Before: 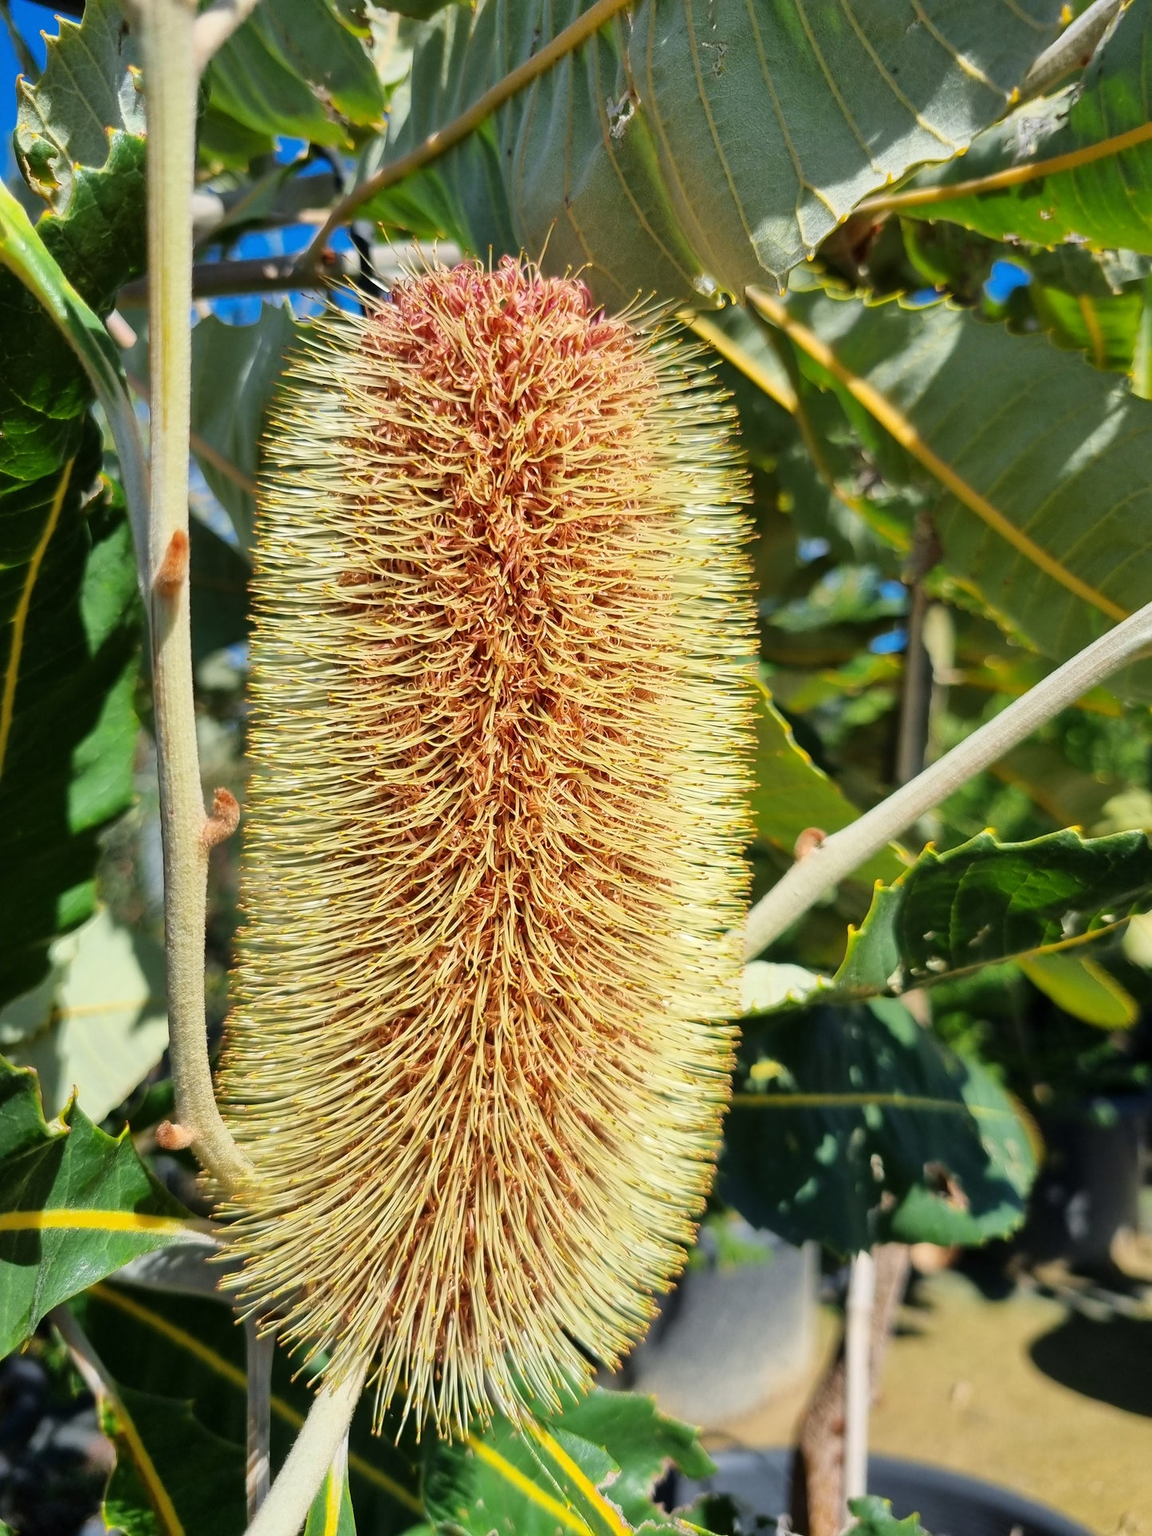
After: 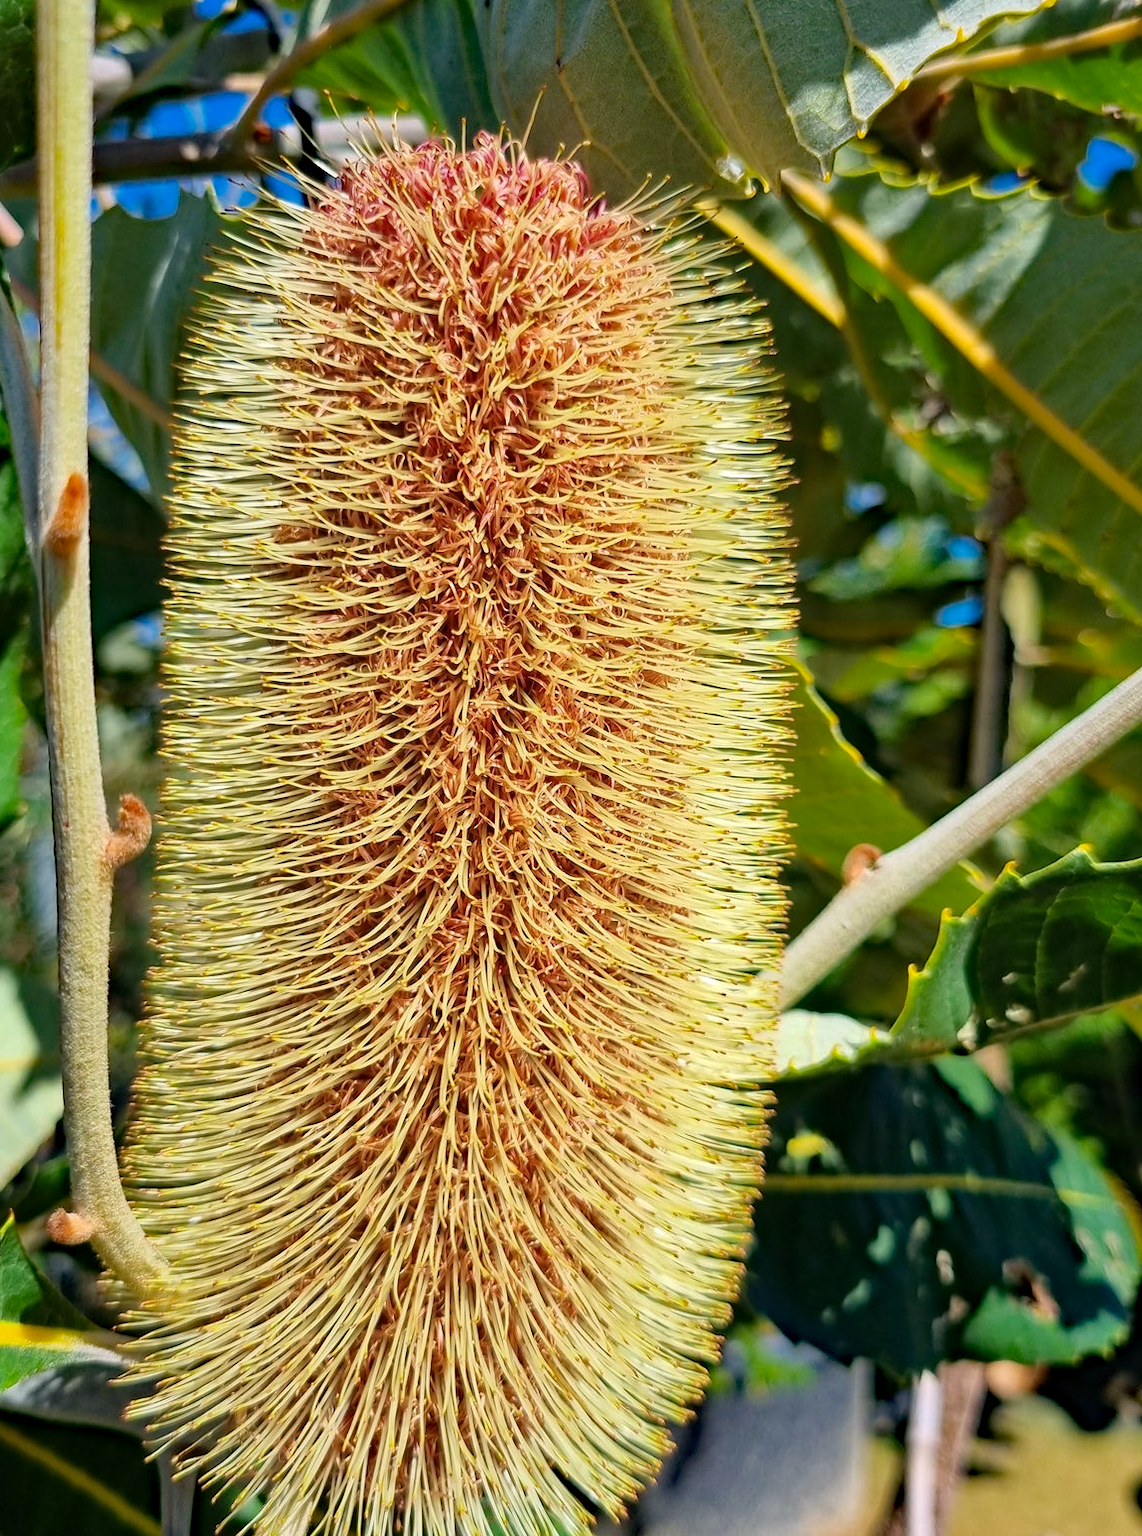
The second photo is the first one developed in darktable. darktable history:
crop and rotate: left 10.266%, top 9.795%, right 10.019%, bottom 9.87%
haze removal: strength 0.511, distance 0.437, compatibility mode true, adaptive false
